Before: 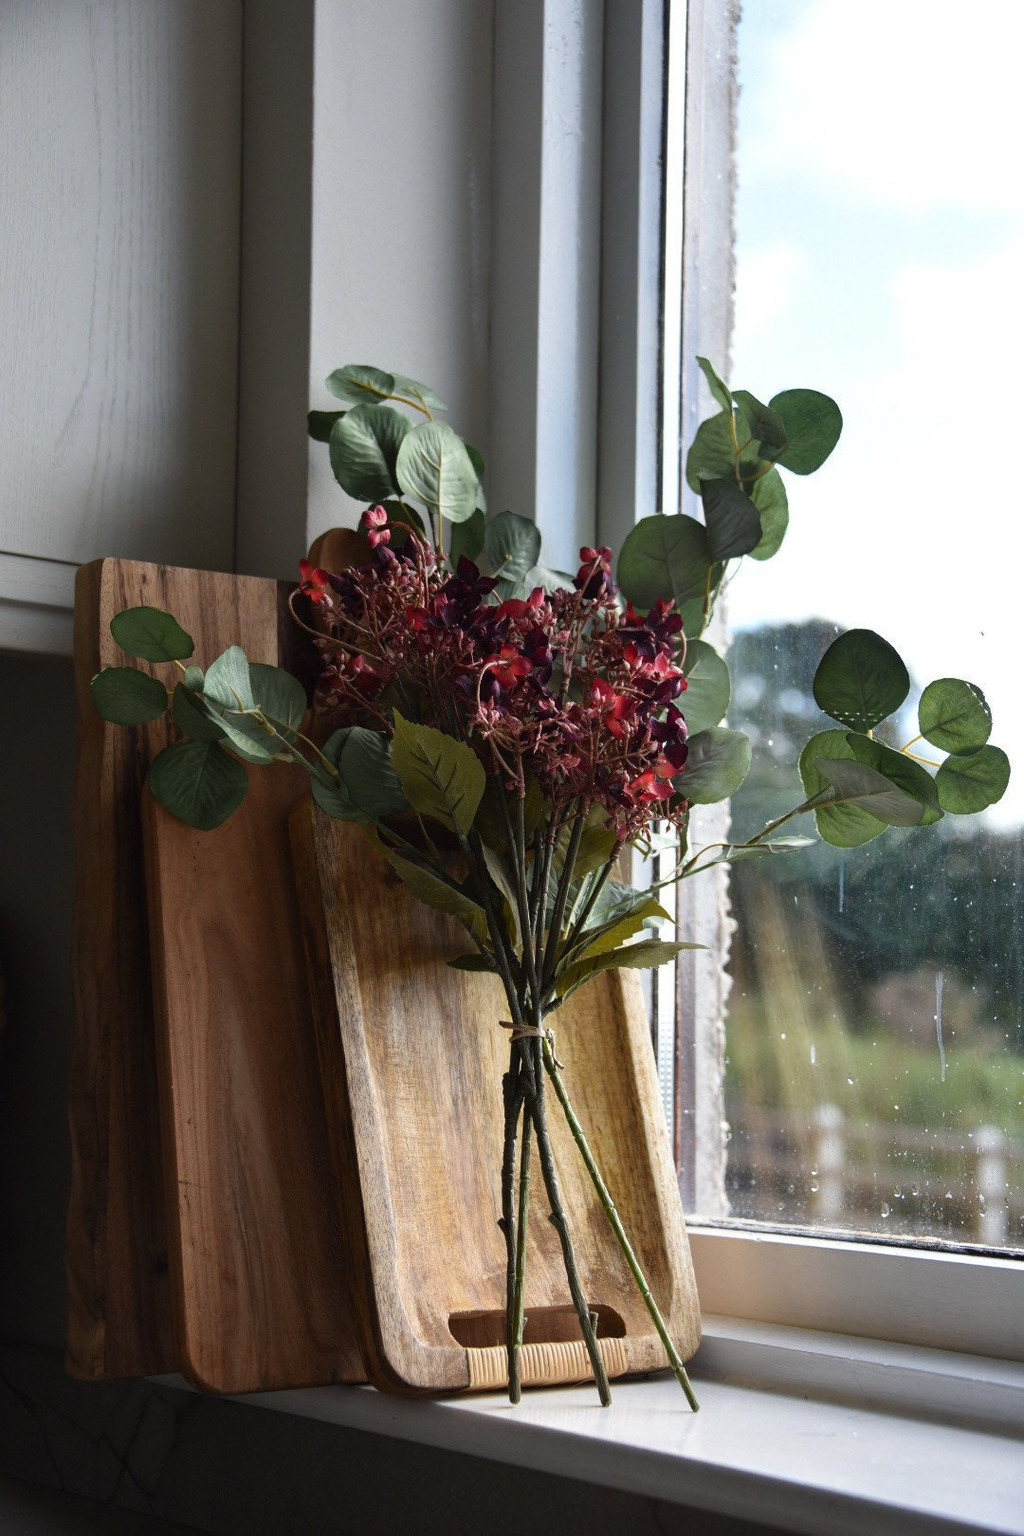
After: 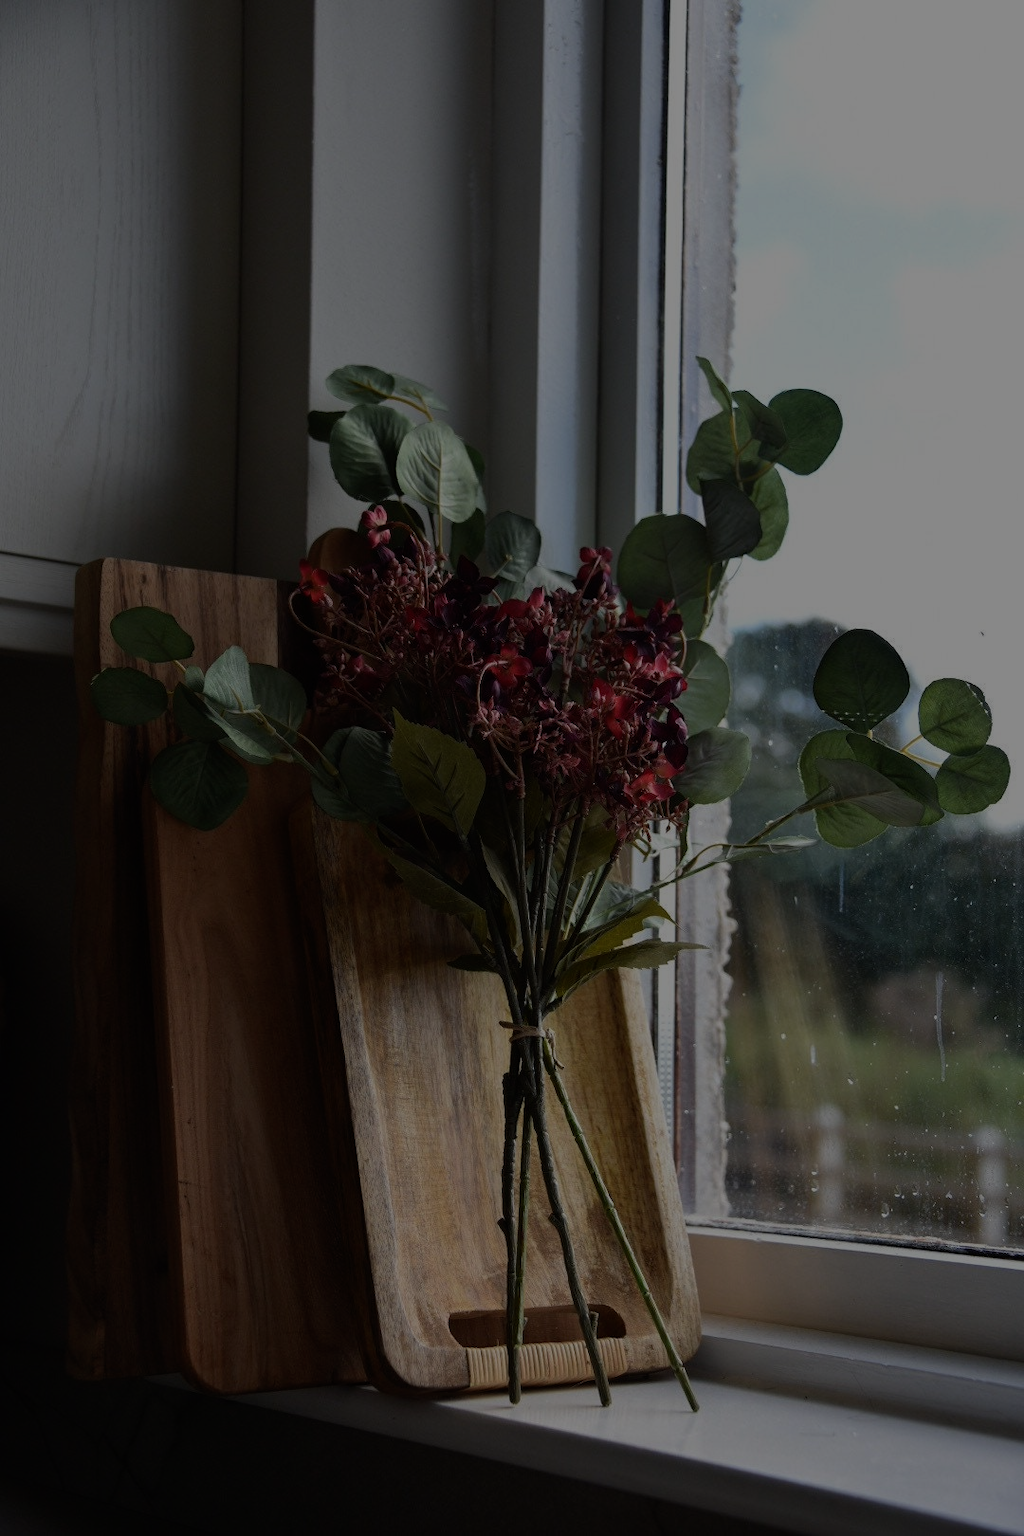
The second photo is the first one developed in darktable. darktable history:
exposure: exposure -2.446 EV, compensate highlight preservation false
base curve: curves: ch0 [(0, 0) (0.688, 0.865) (1, 1)], preserve colors none
